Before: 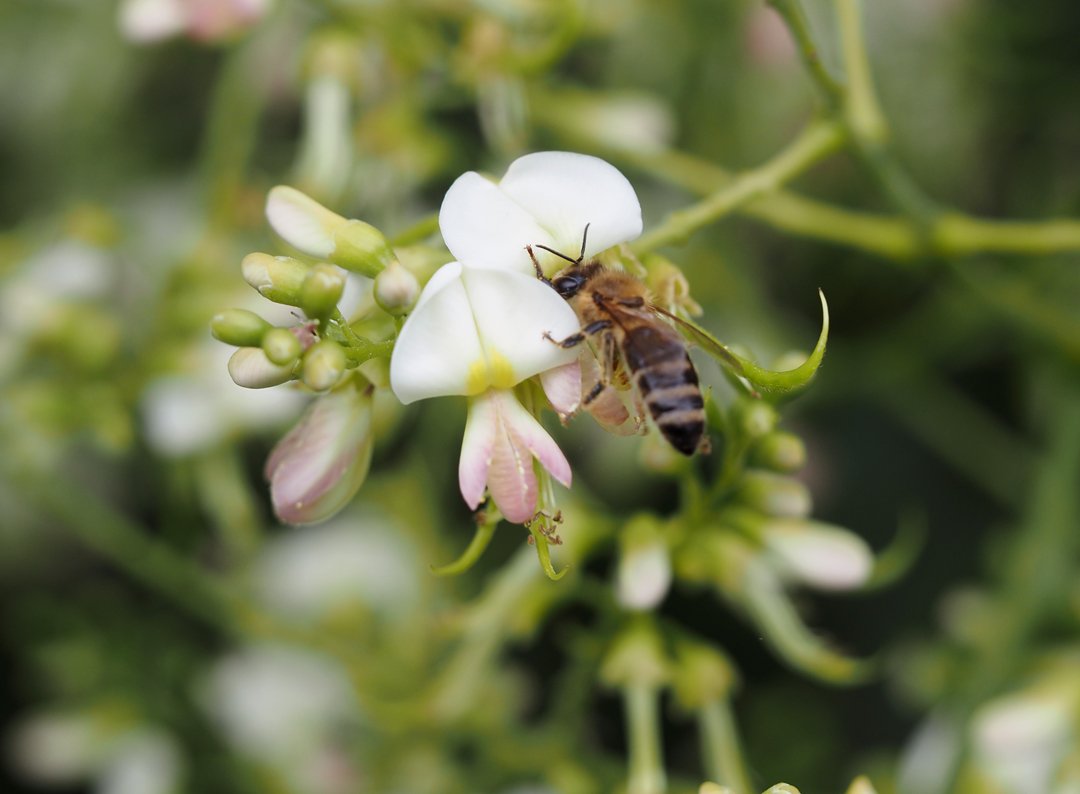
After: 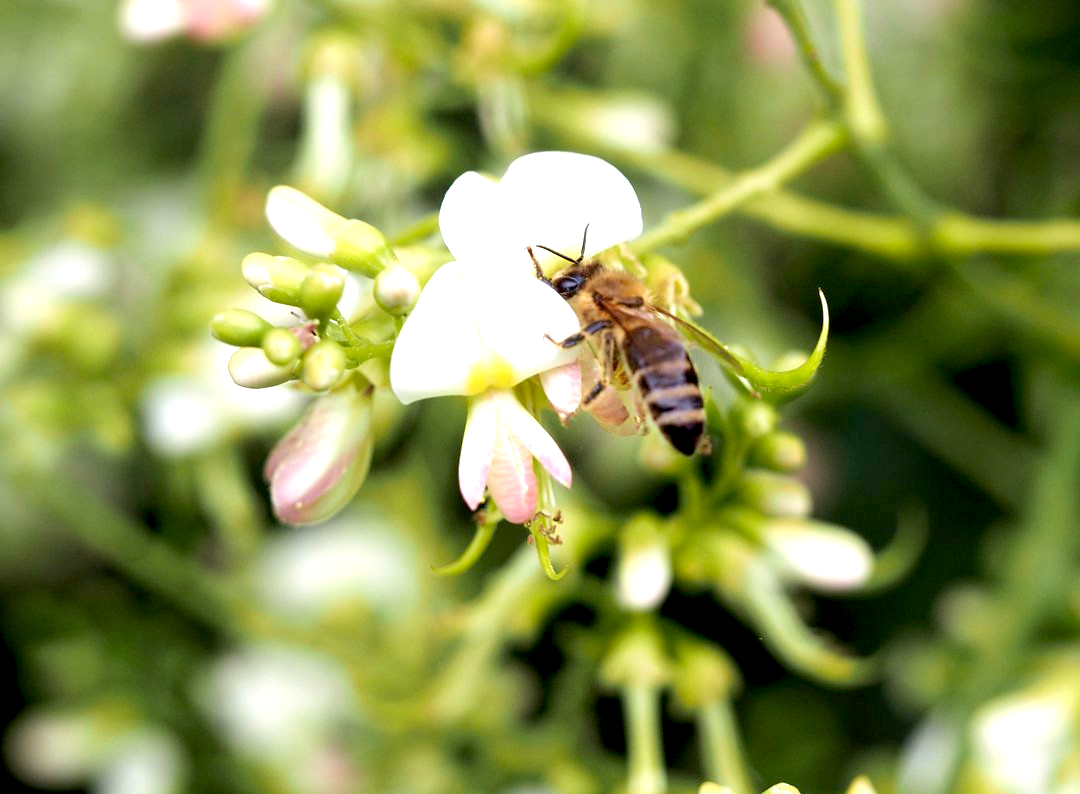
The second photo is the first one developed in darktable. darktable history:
exposure: black level correction 0.01, exposure 1 EV, compensate highlight preservation false
velvia: on, module defaults
